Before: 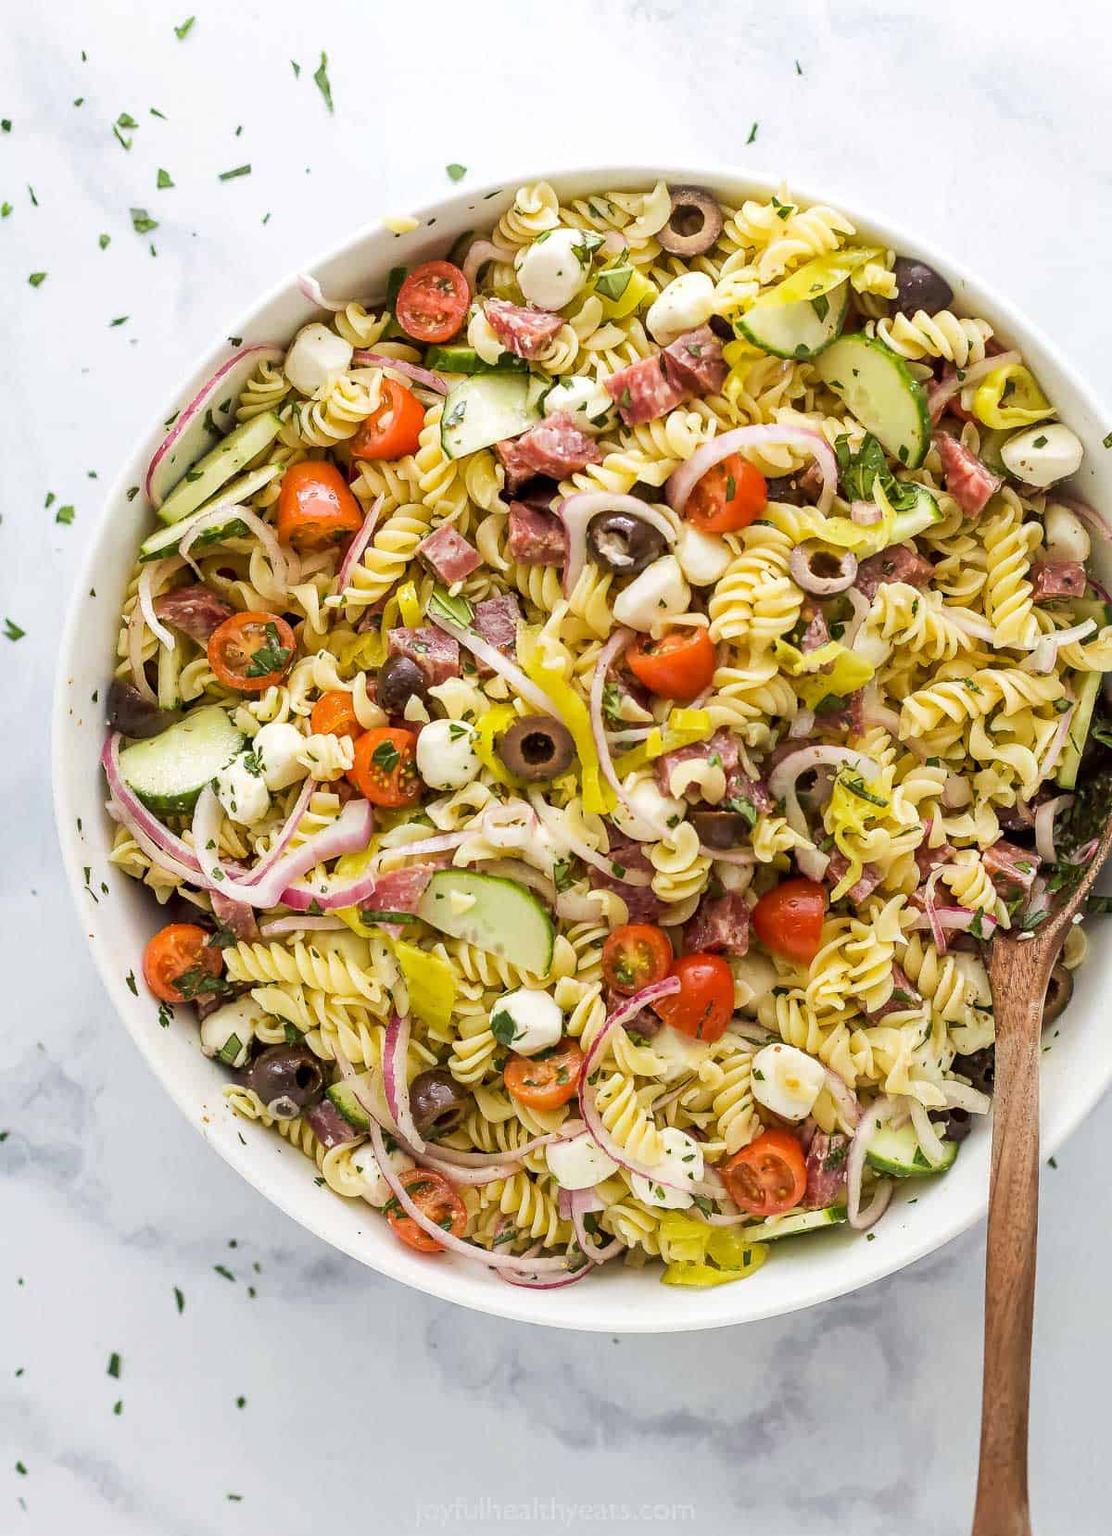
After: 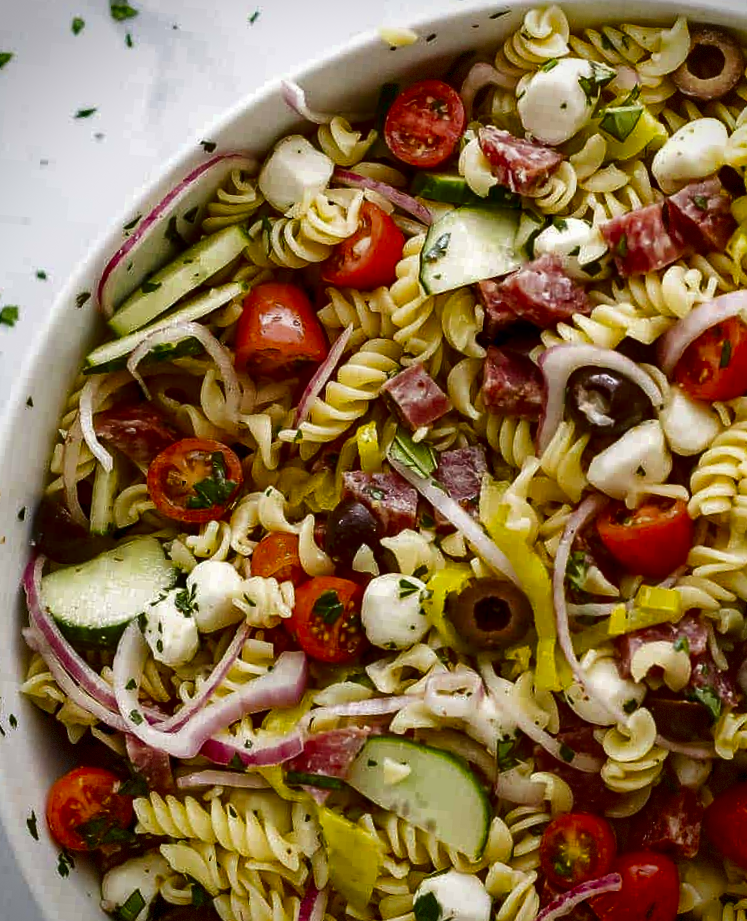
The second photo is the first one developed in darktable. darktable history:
vignetting: saturation 0.372, dithering 8-bit output
crop and rotate: angle -5.35°, left 2.271%, top 6.84%, right 27.717%, bottom 30.677%
contrast brightness saturation: brightness -0.513
